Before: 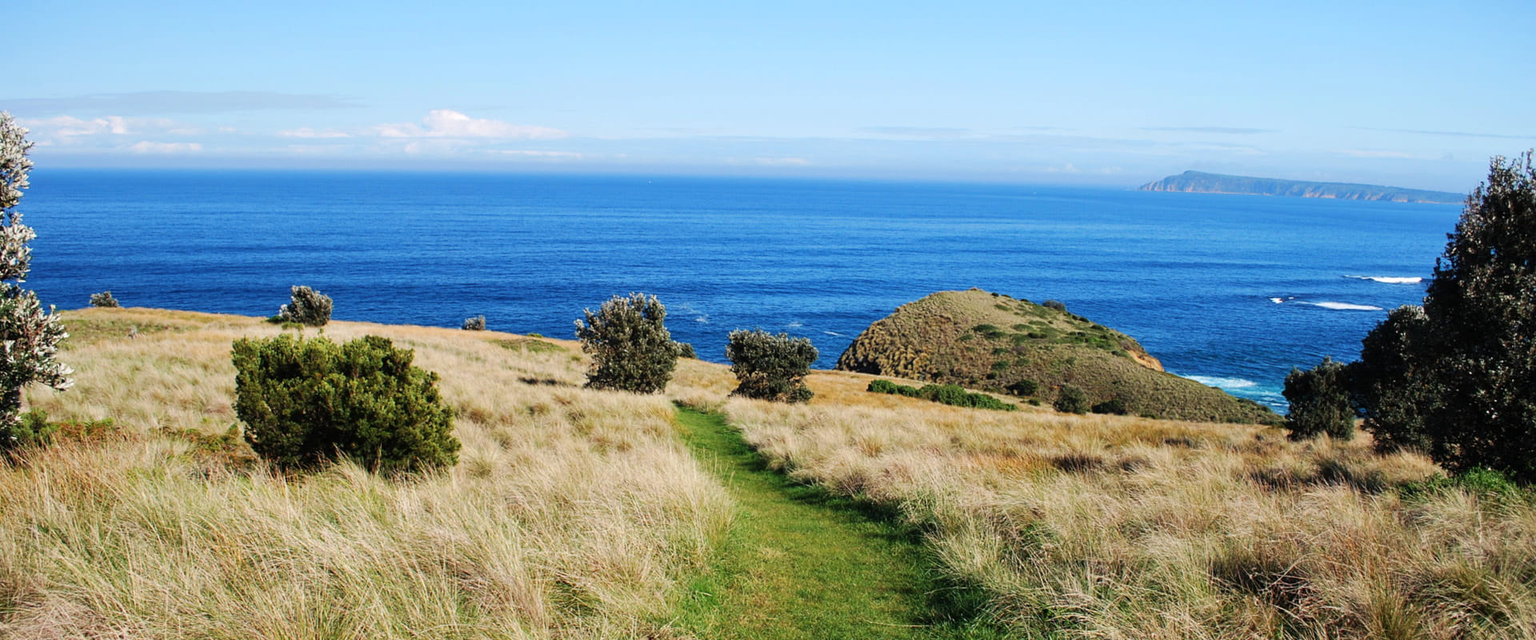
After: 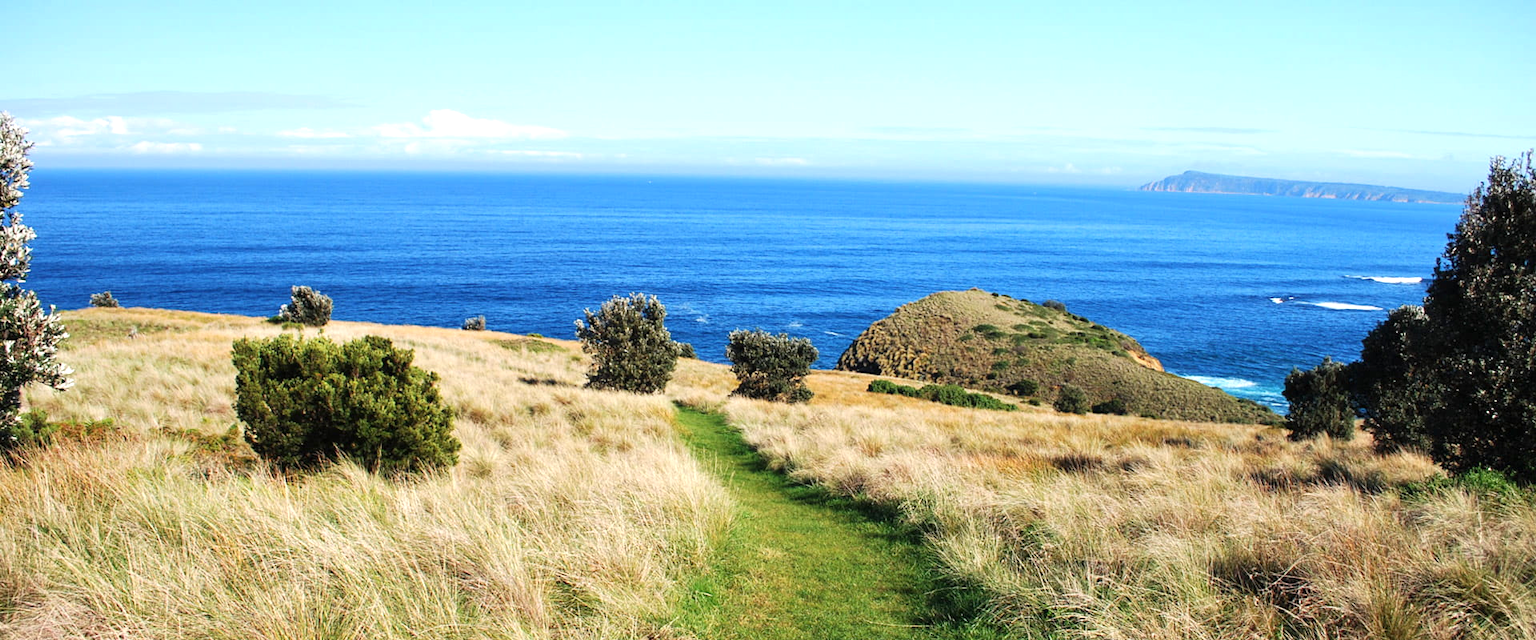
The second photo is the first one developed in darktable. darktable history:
exposure: exposure 0.494 EV, compensate exposure bias true, compensate highlight preservation false
